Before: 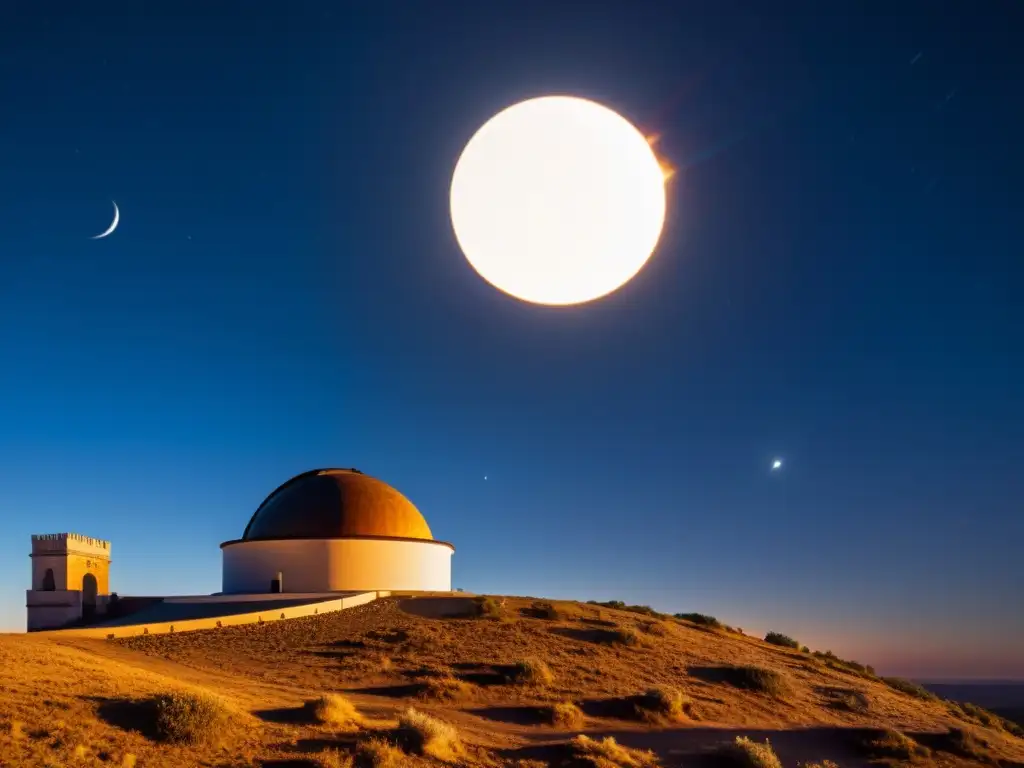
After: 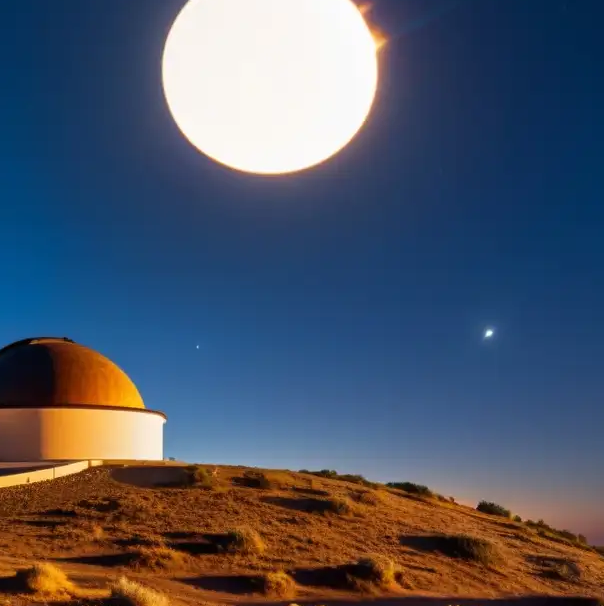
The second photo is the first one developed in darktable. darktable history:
crop and rotate: left 28.16%, top 17.153%, right 12.773%, bottom 3.882%
